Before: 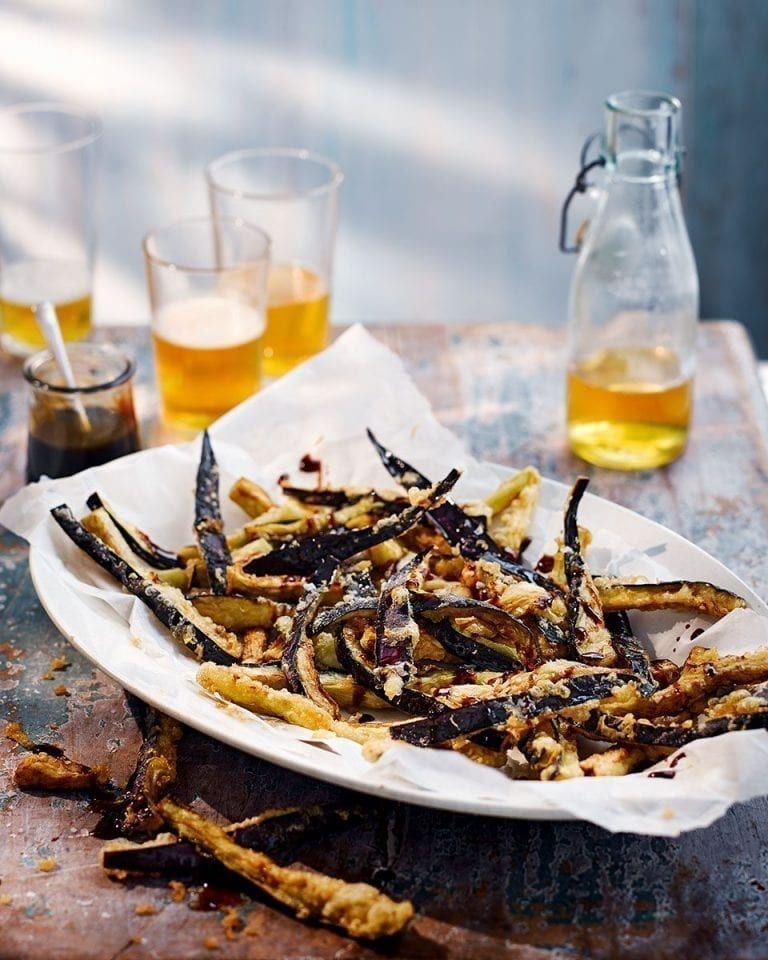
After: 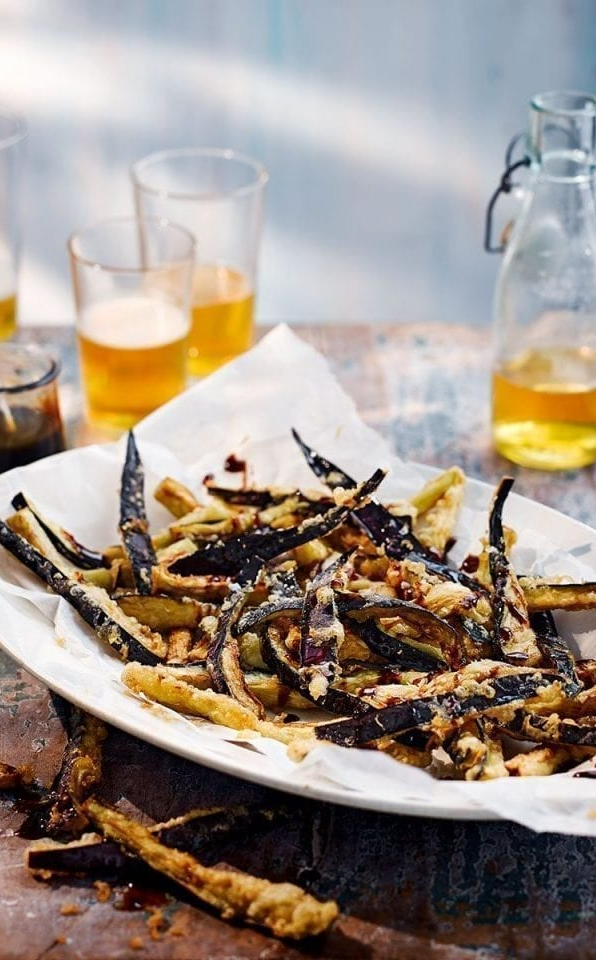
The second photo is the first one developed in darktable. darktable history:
crop: left 9.882%, right 12.513%
